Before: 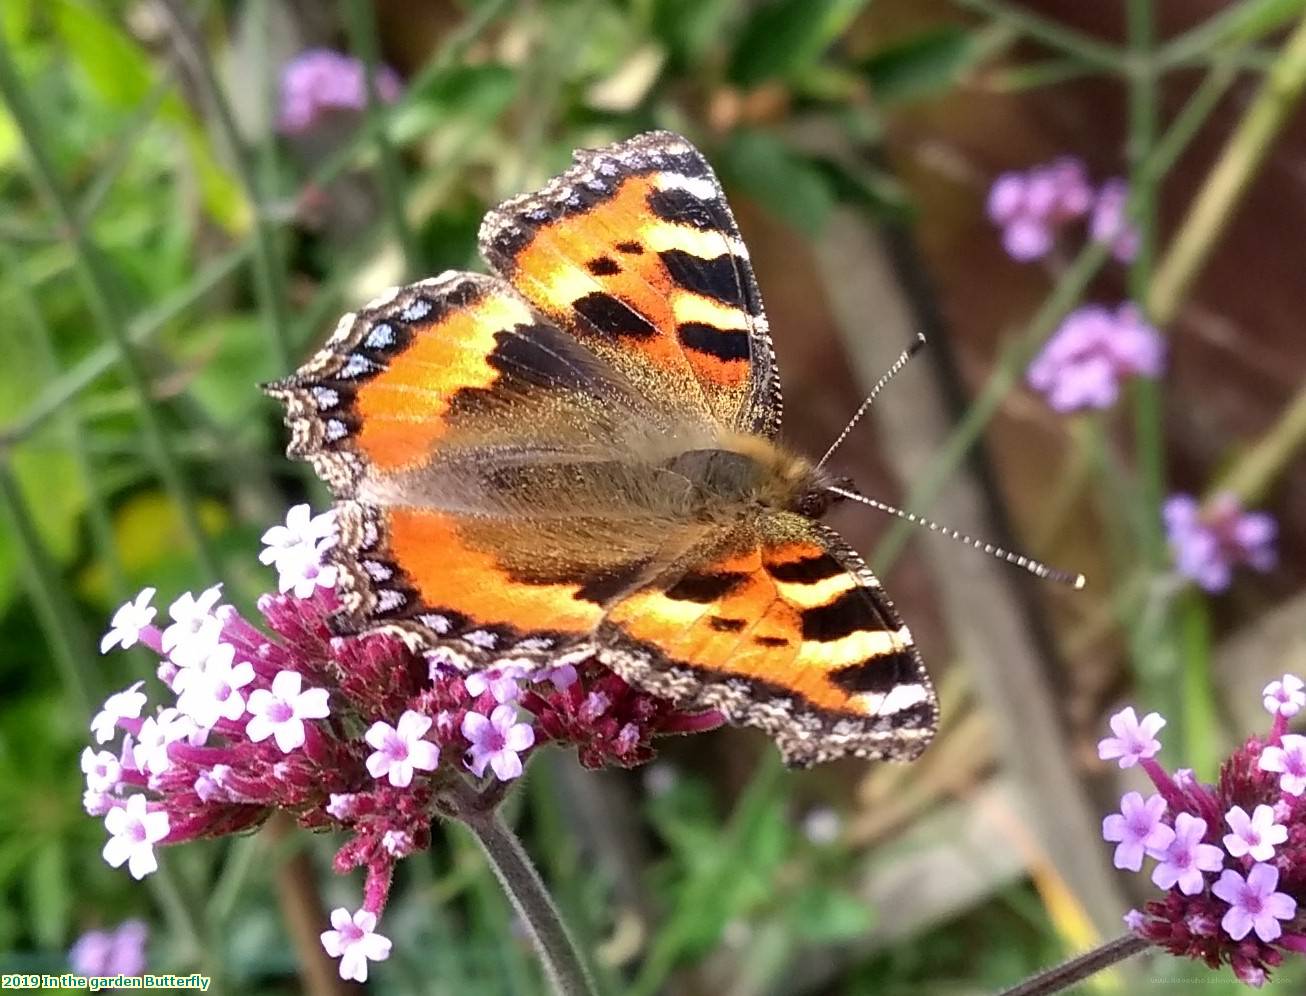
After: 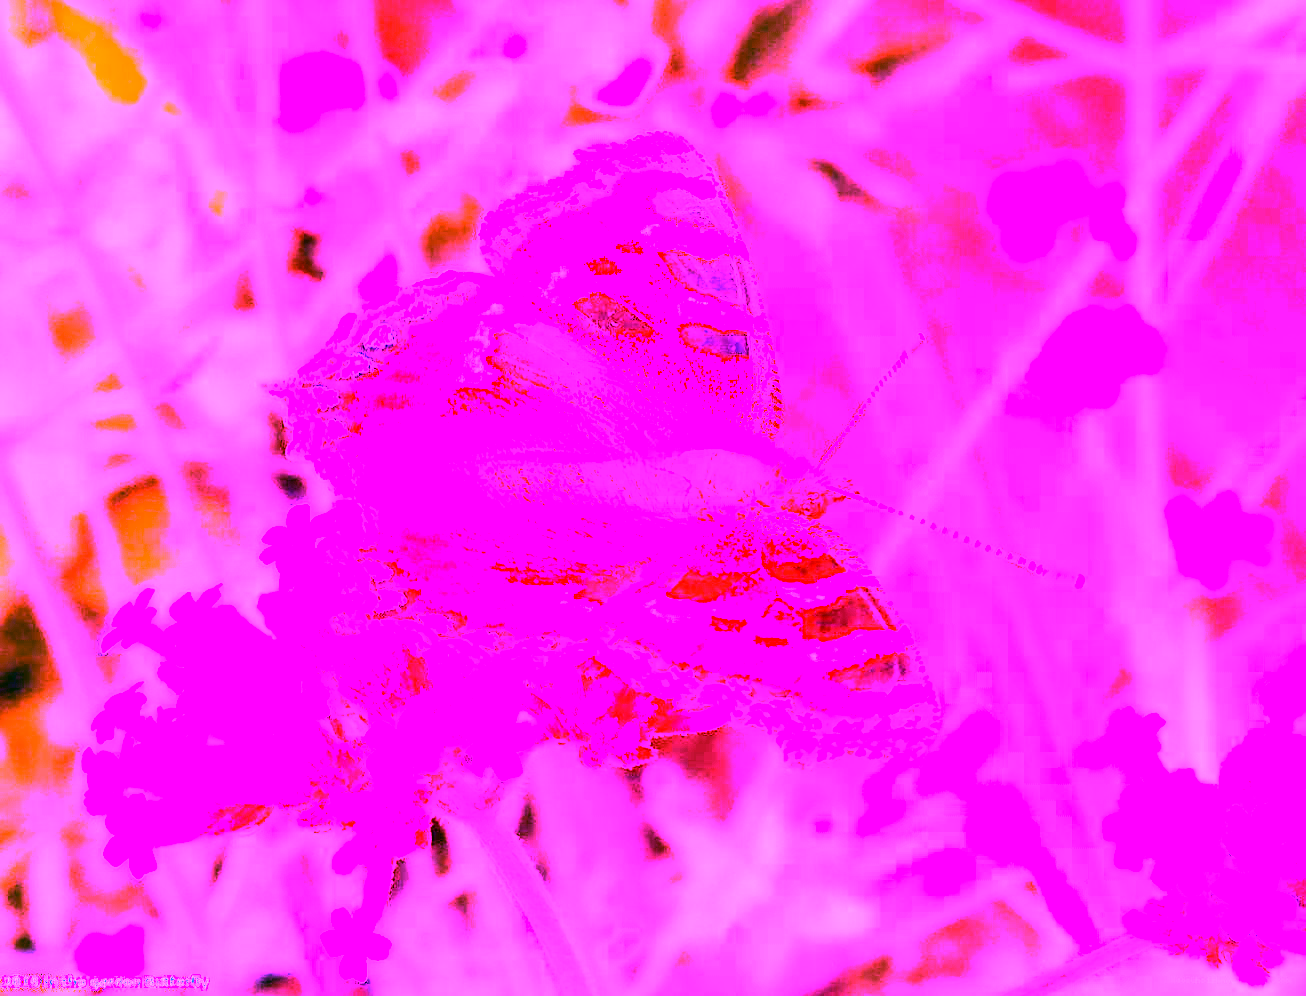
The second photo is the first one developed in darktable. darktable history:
white balance: red 8, blue 8
contrast brightness saturation: contrast 0.05
